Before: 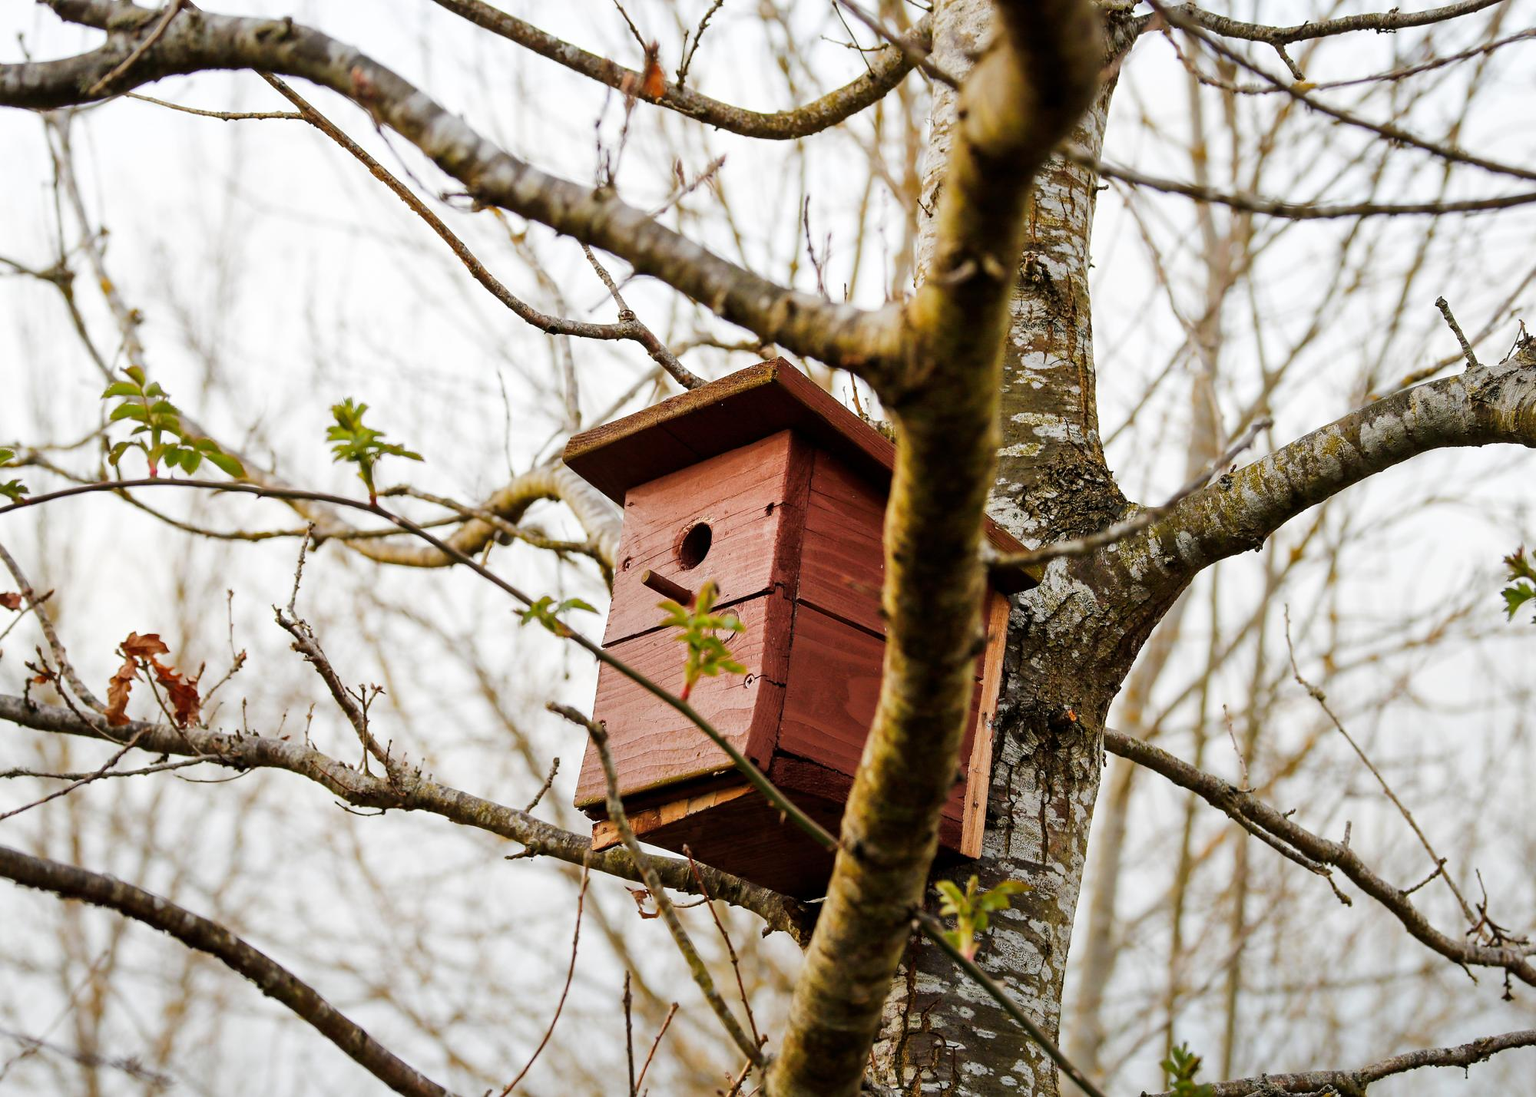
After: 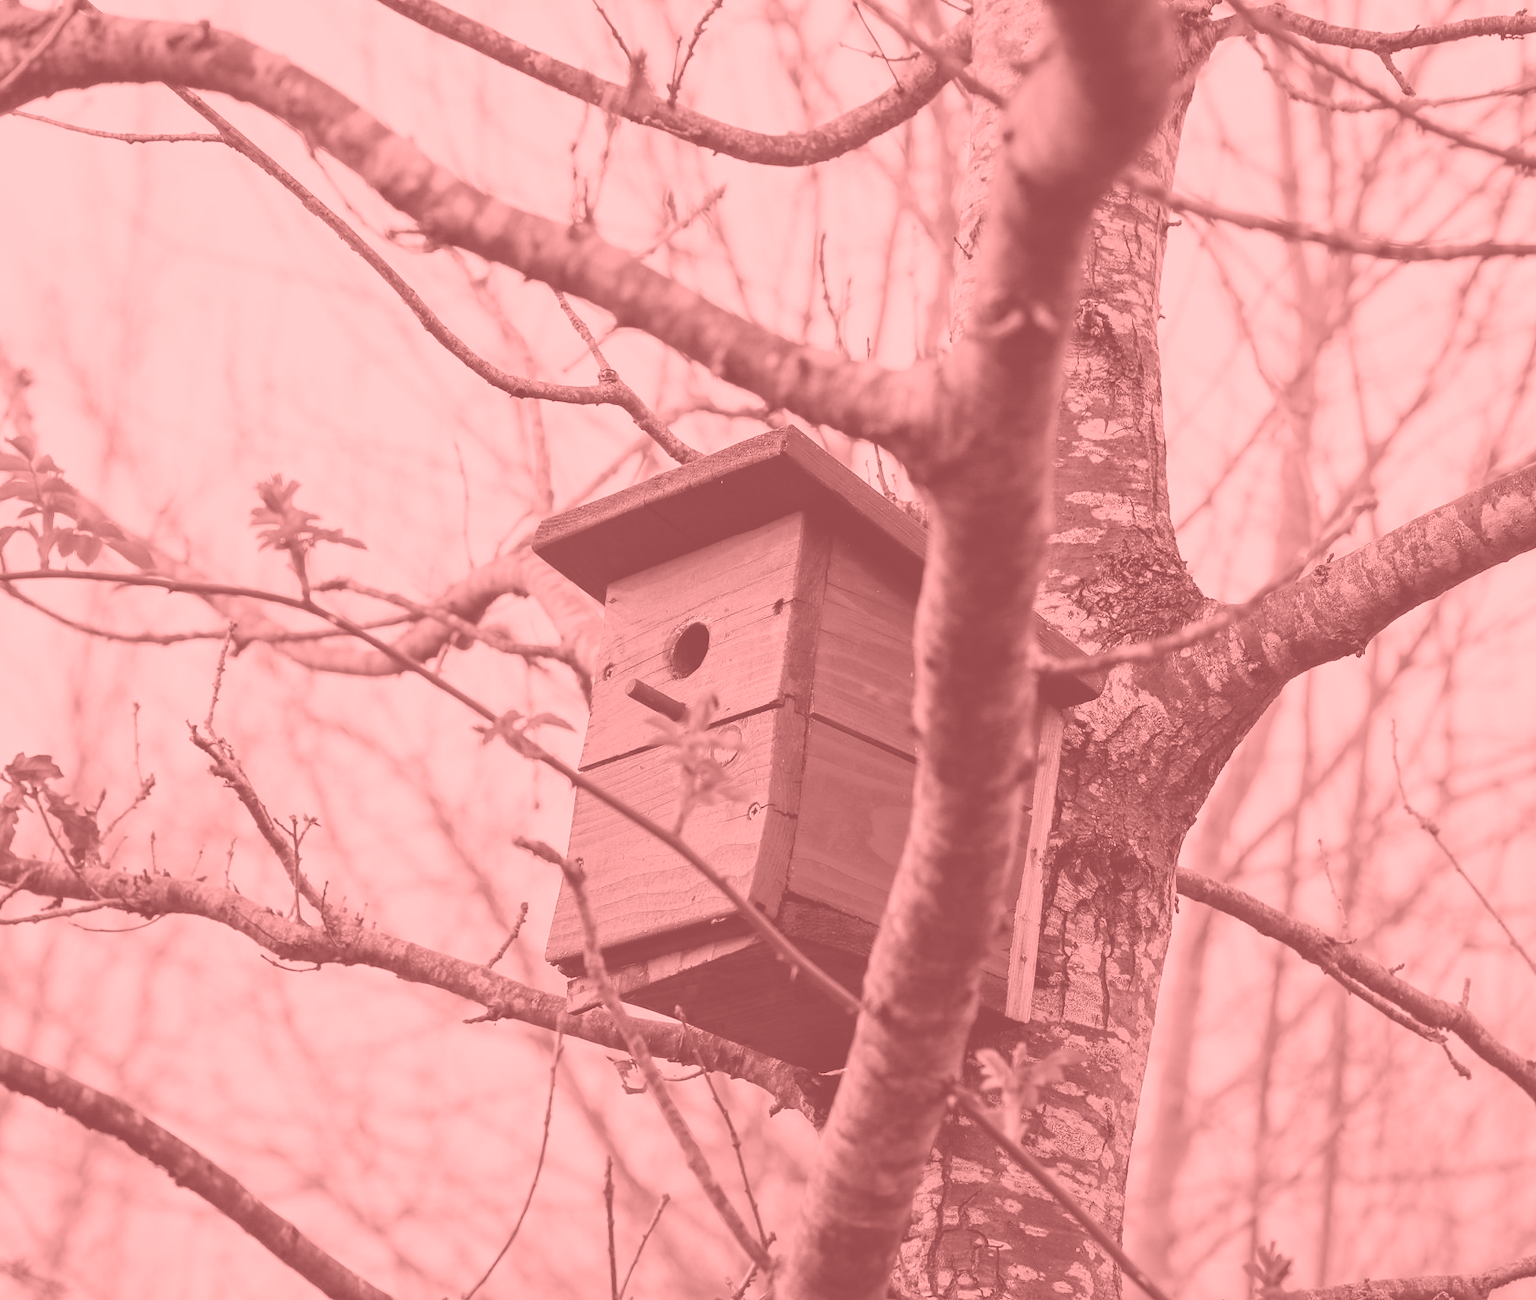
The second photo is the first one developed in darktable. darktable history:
colorize: saturation 51%, source mix 50.67%, lightness 50.67%
crop: left 7.598%, right 7.873%
tone equalizer: -7 EV 0.18 EV, -6 EV 0.12 EV, -5 EV 0.08 EV, -4 EV 0.04 EV, -2 EV -0.02 EV, -1 EV -0.04 EV, +0 EV -0.06 EV, luminance estimator HSV value / RGB max
